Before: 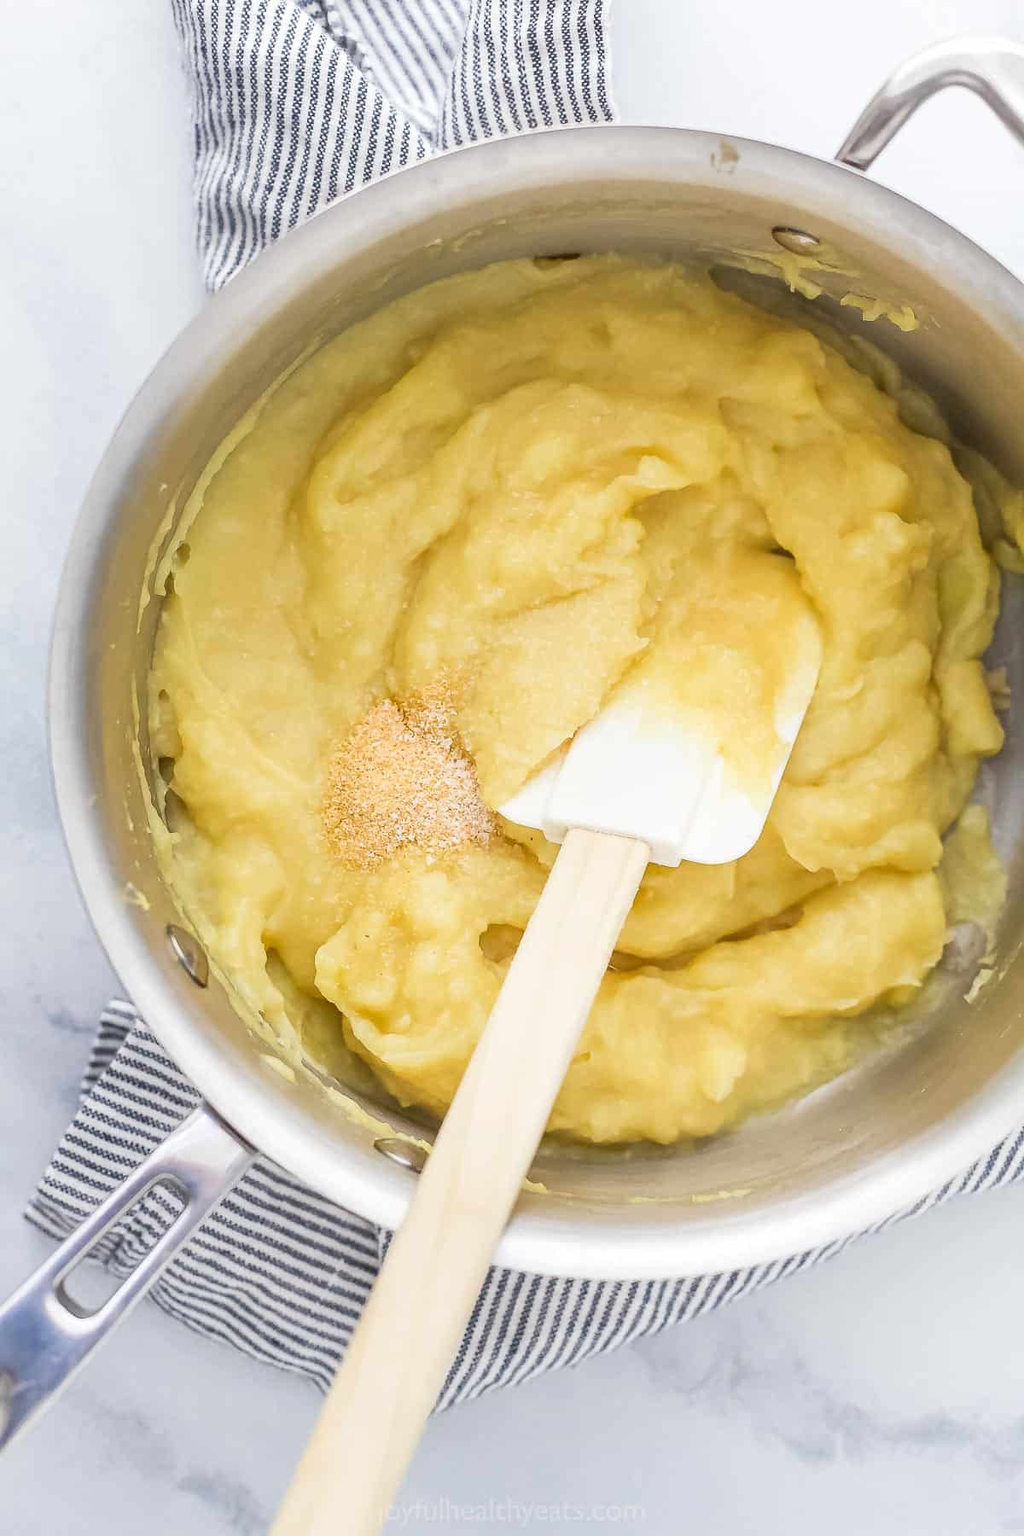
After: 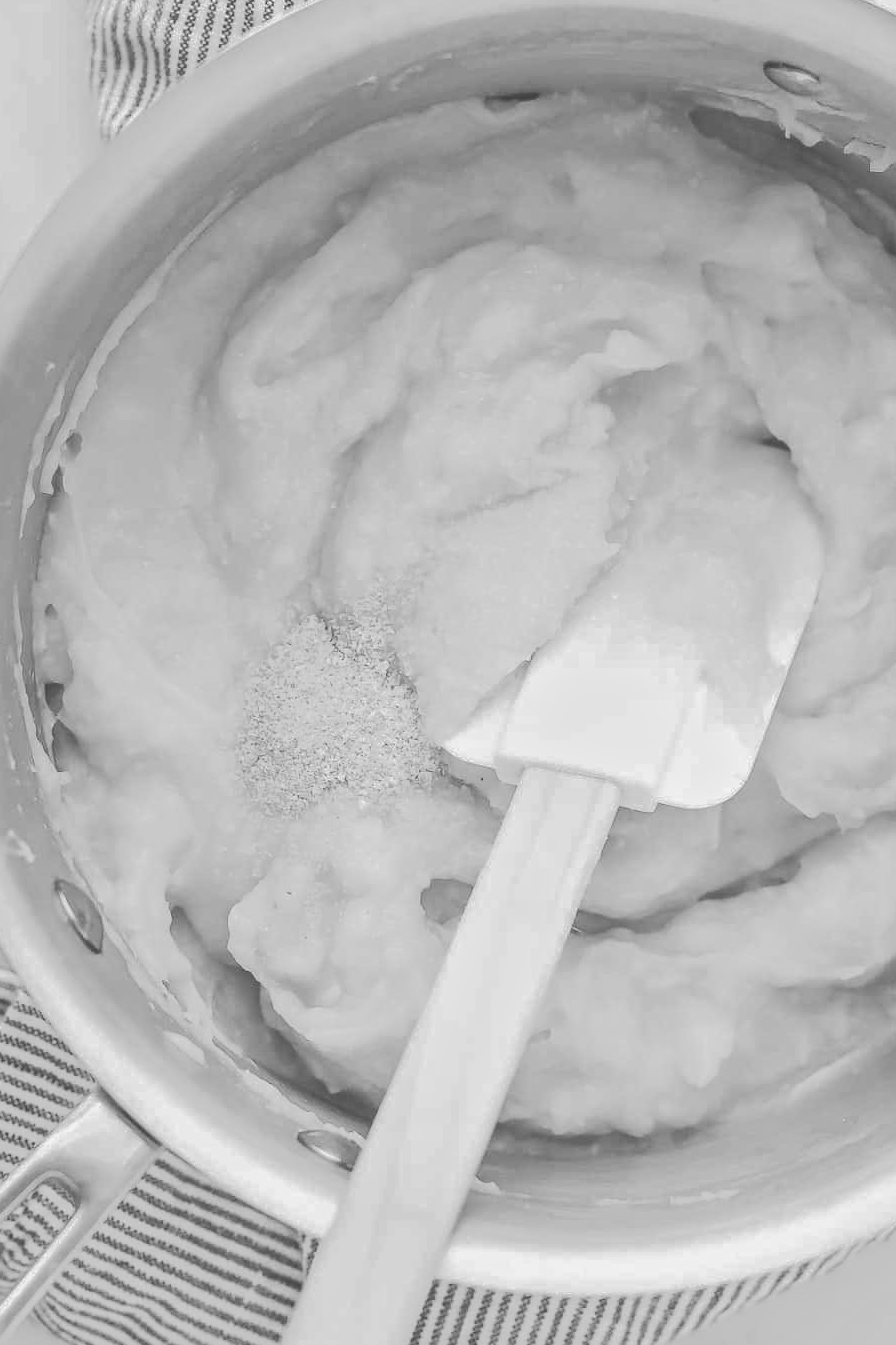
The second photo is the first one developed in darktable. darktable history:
crop and rotate: left 11.831%, top 11.346%, right 13.429%, bottom 13.899%
tone curve: curves: ch0 [(0, 0) (0.003, 0.217) (0.011, 0.217) (0.025, 0.229) (0.044, 0.243) (0.069, 0.253) (0.1, 0.265) (0.136, 0.281) (0.177, 0.305) (0.224, 0.331) (0.277, 0.369) (0.335, 0.415) (0.399, 0.472) (0.468, 0.543) (0.543, 0.609) (0.623, 0.676) (0.709, 0.734) (0.801, 0.798) (0.898, 0.849) (1, 1)], preserve colors none
monochrome: on, module defaults
white balance: red 0.766, blue 1.537
